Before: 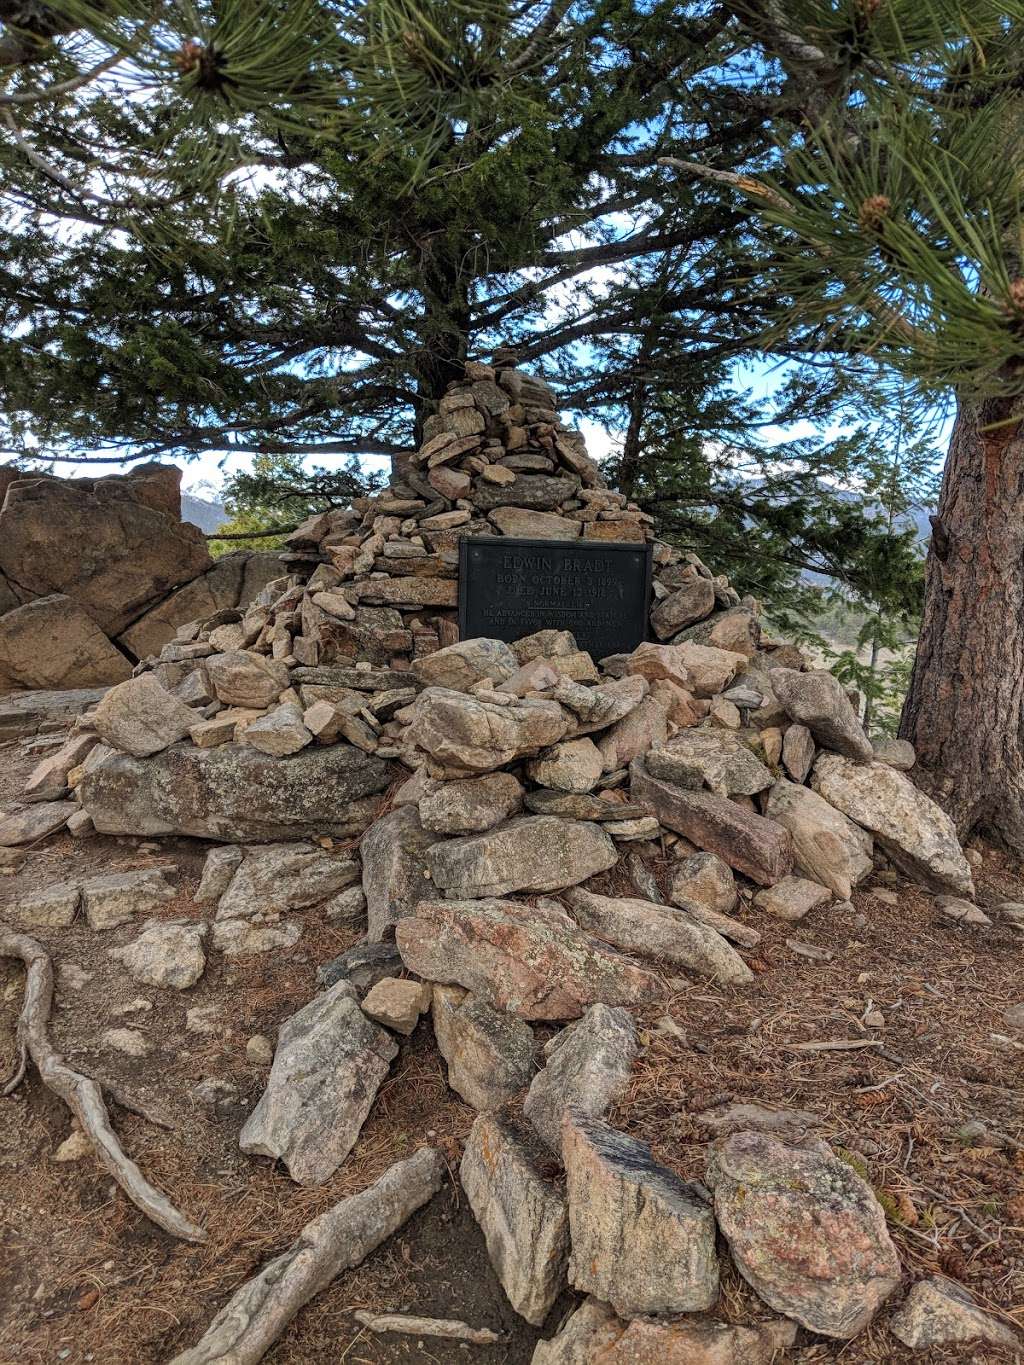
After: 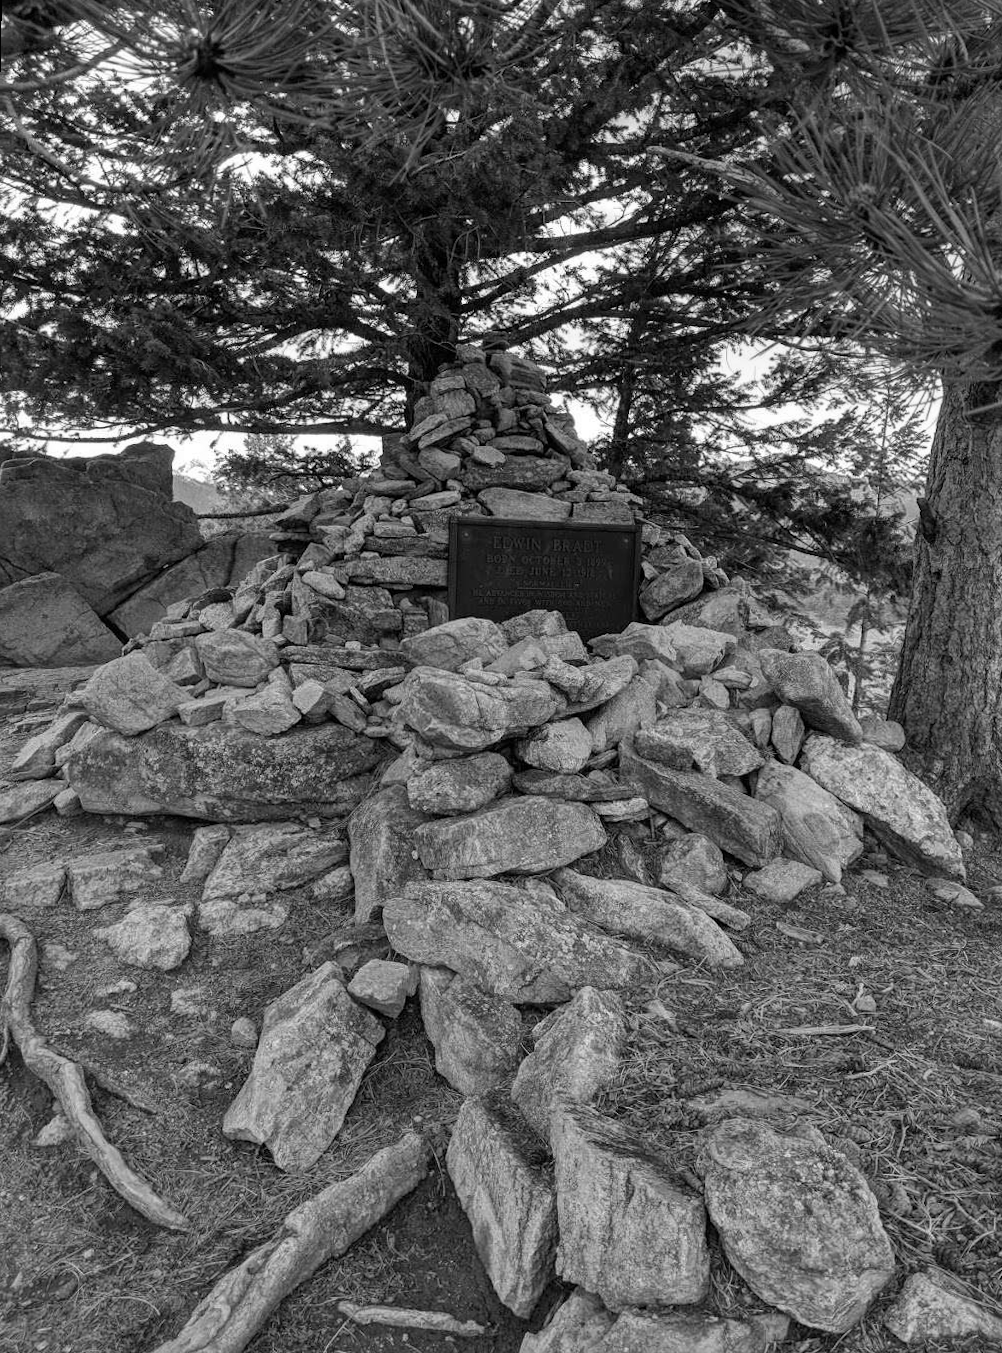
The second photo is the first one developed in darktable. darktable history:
monochrome: on, module defaults
contrast brightness saturation: saturation -0.04
rotate and perspective: rotation 0.226°, lens shift (vertical) -0.042, crop left 0.023, crop right 0.982, crop top 0.006, crop bottom 0.994
